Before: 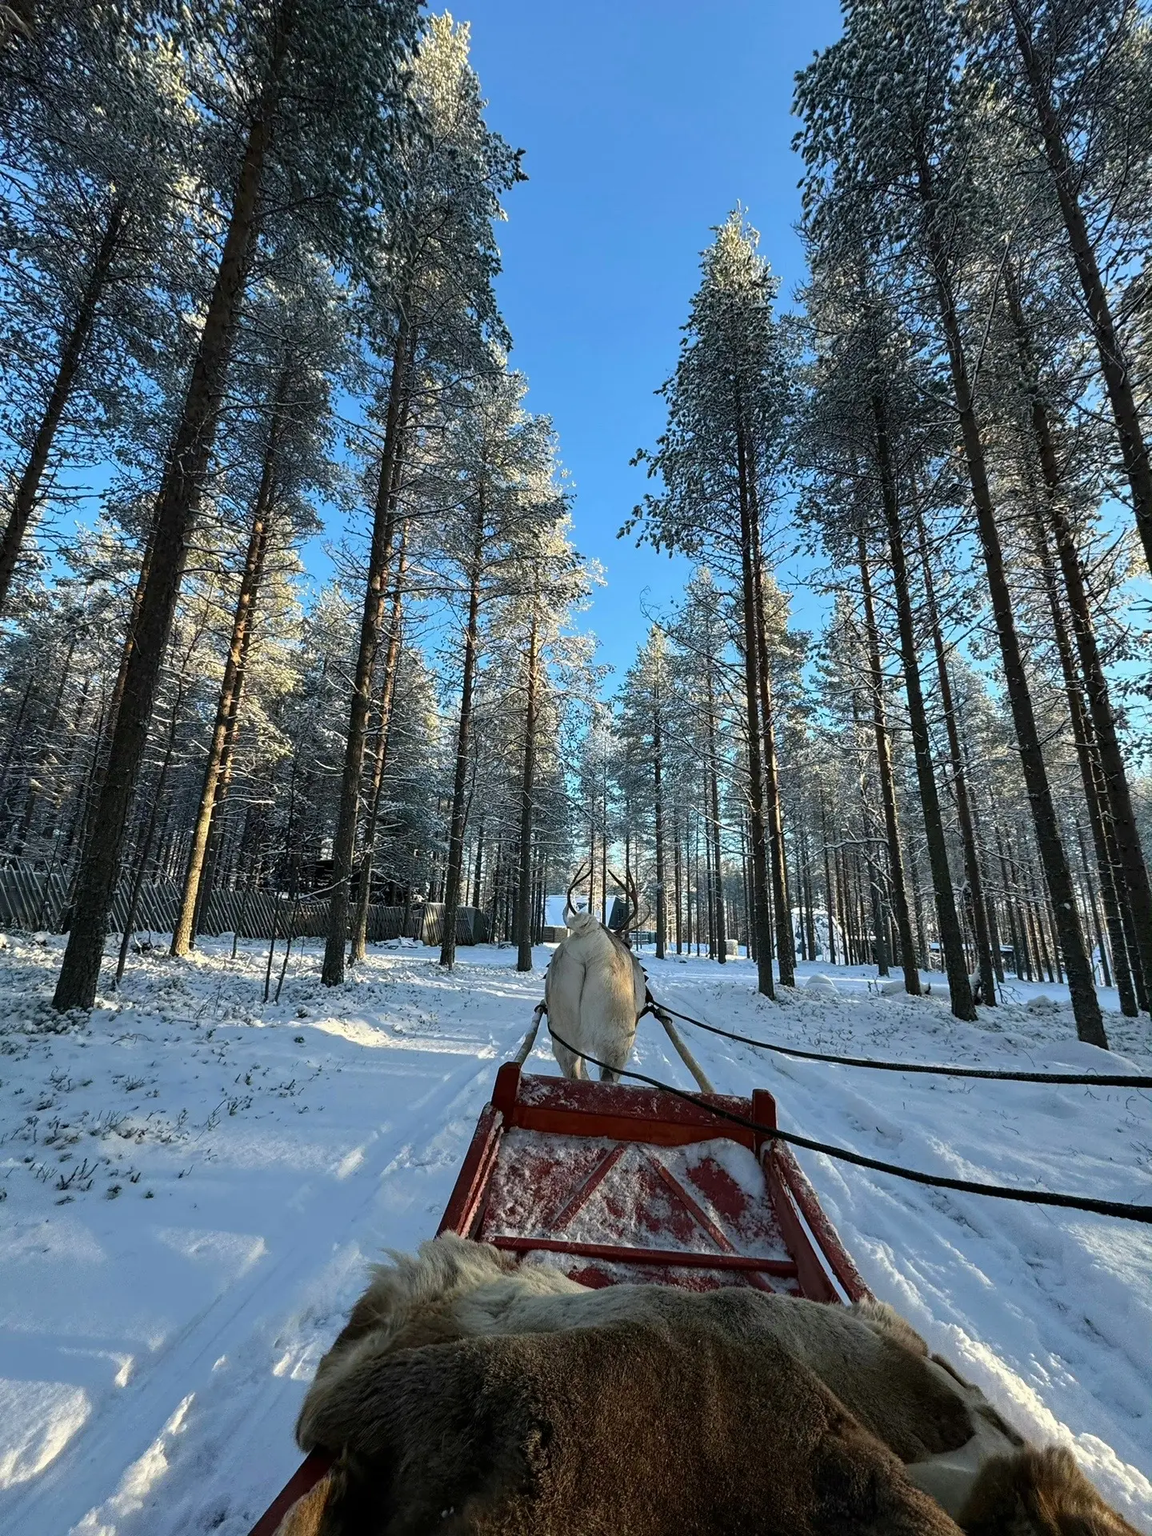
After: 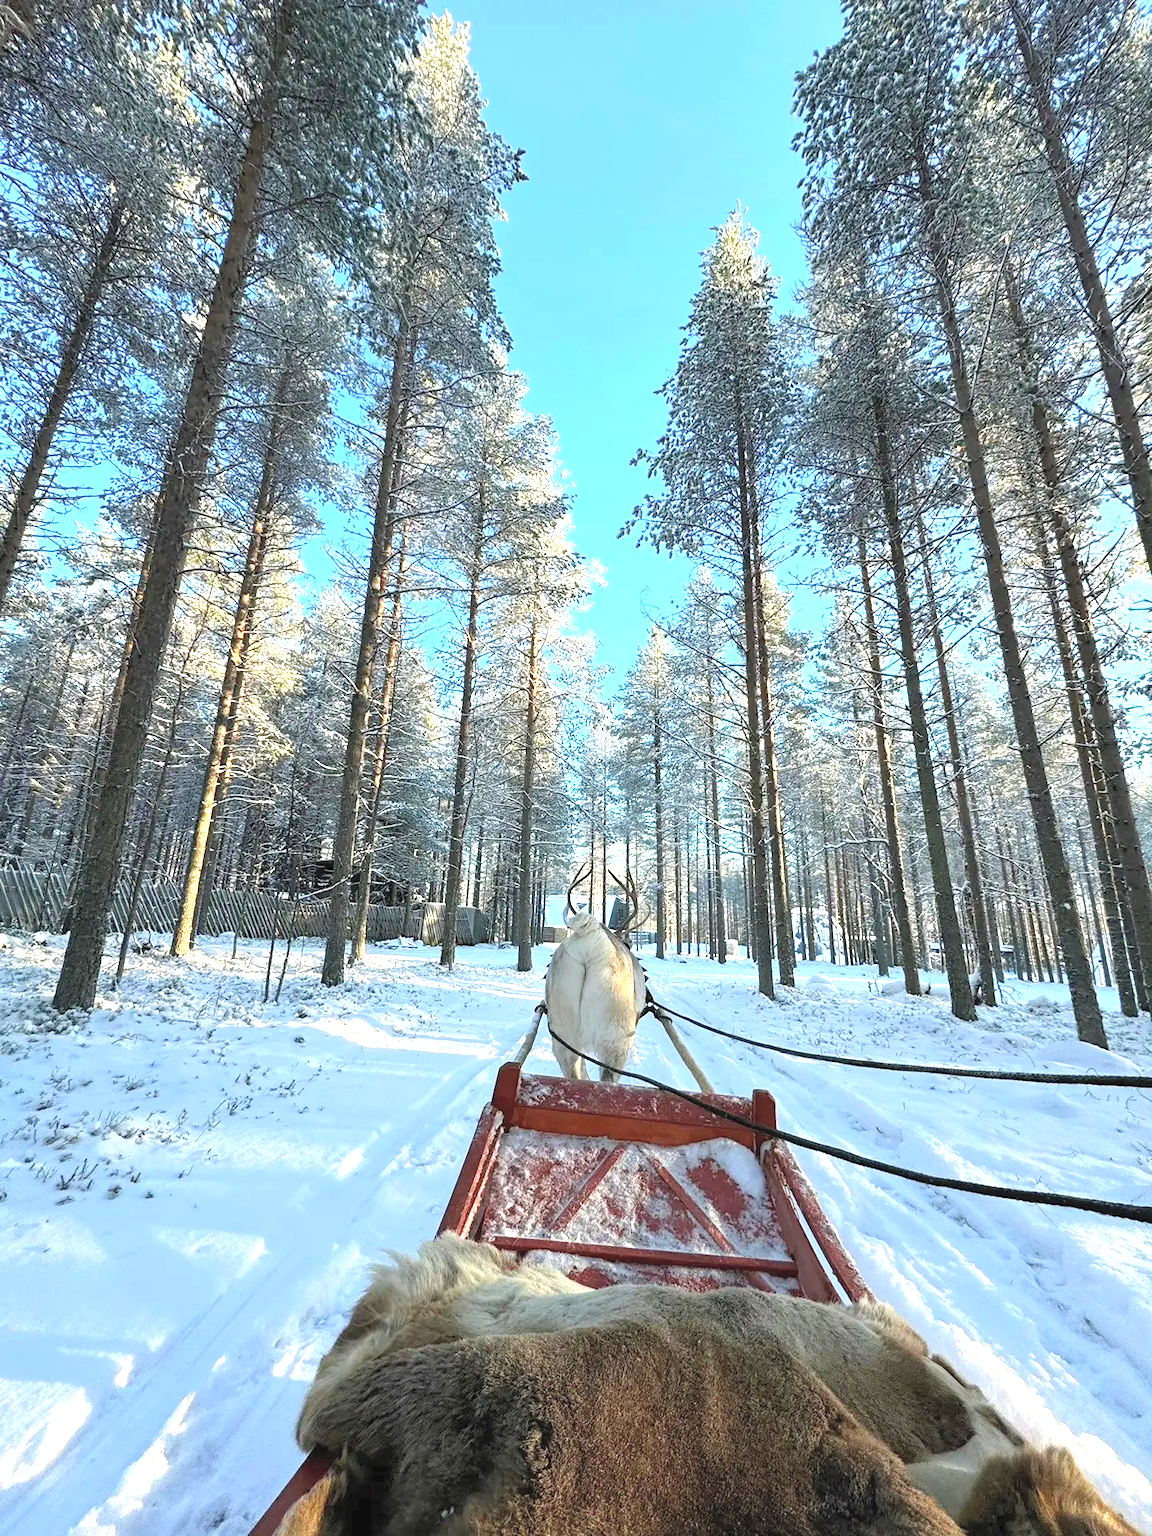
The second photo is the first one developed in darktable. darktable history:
tone curve: curves: ch0 [(0, 0) (0.077, 0.082) (0.765, 0.73) (1, 1)], color space Lab, independent channels, preserve colors none
exposure: black level correction 0, exposure 1.277 EV, compensate highlight preservation false
contrast brightness saturation: brightness 0.276
